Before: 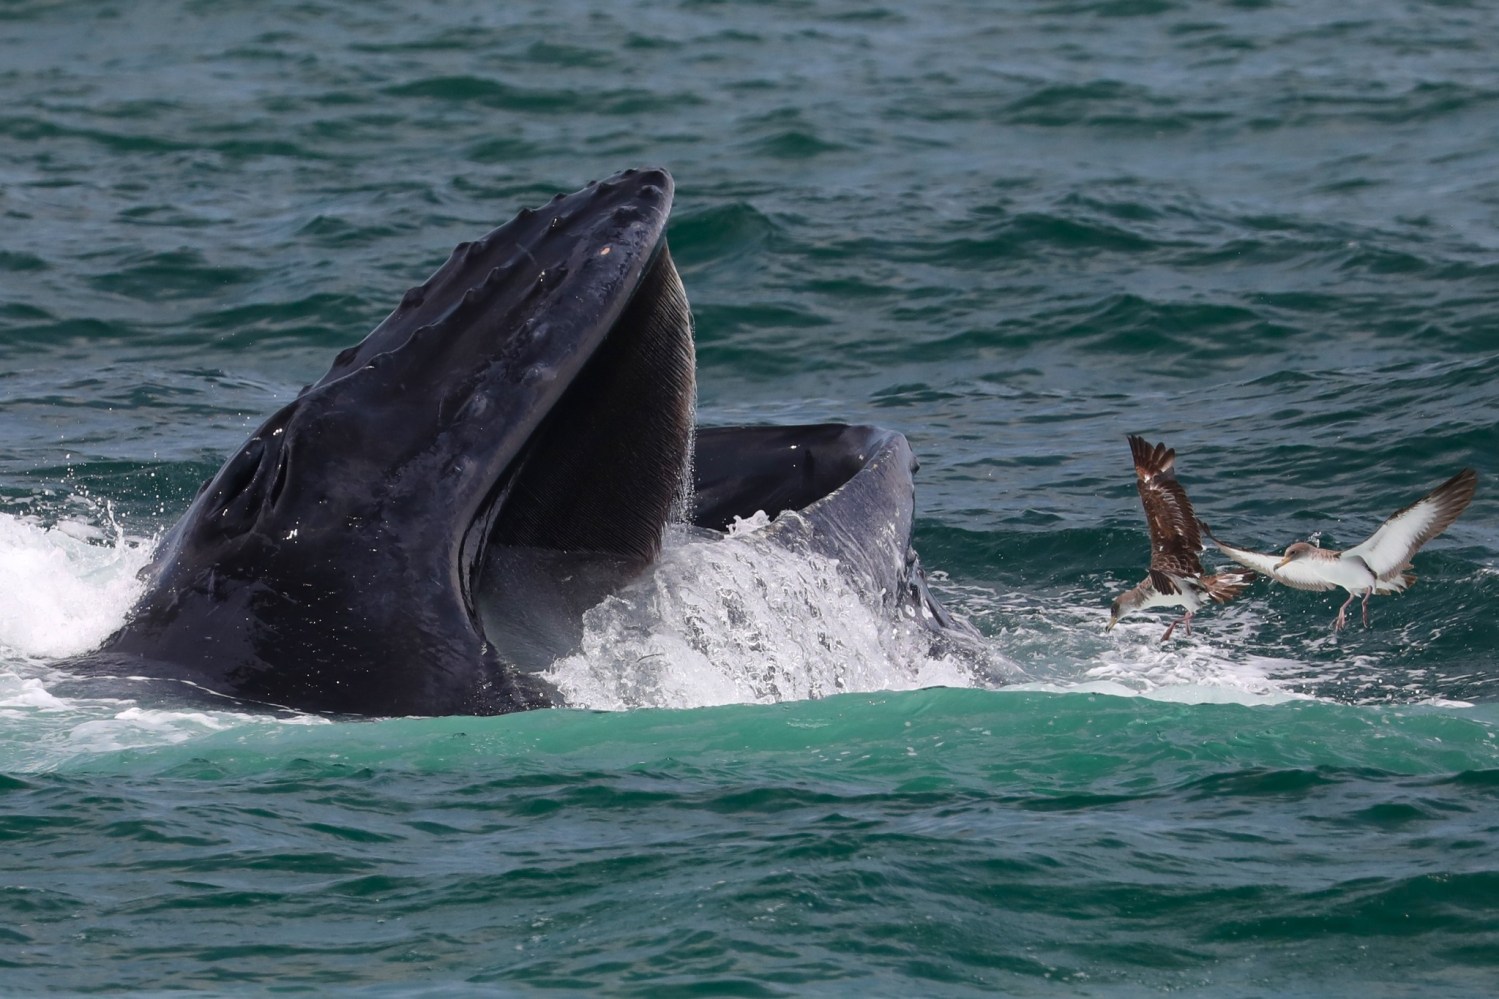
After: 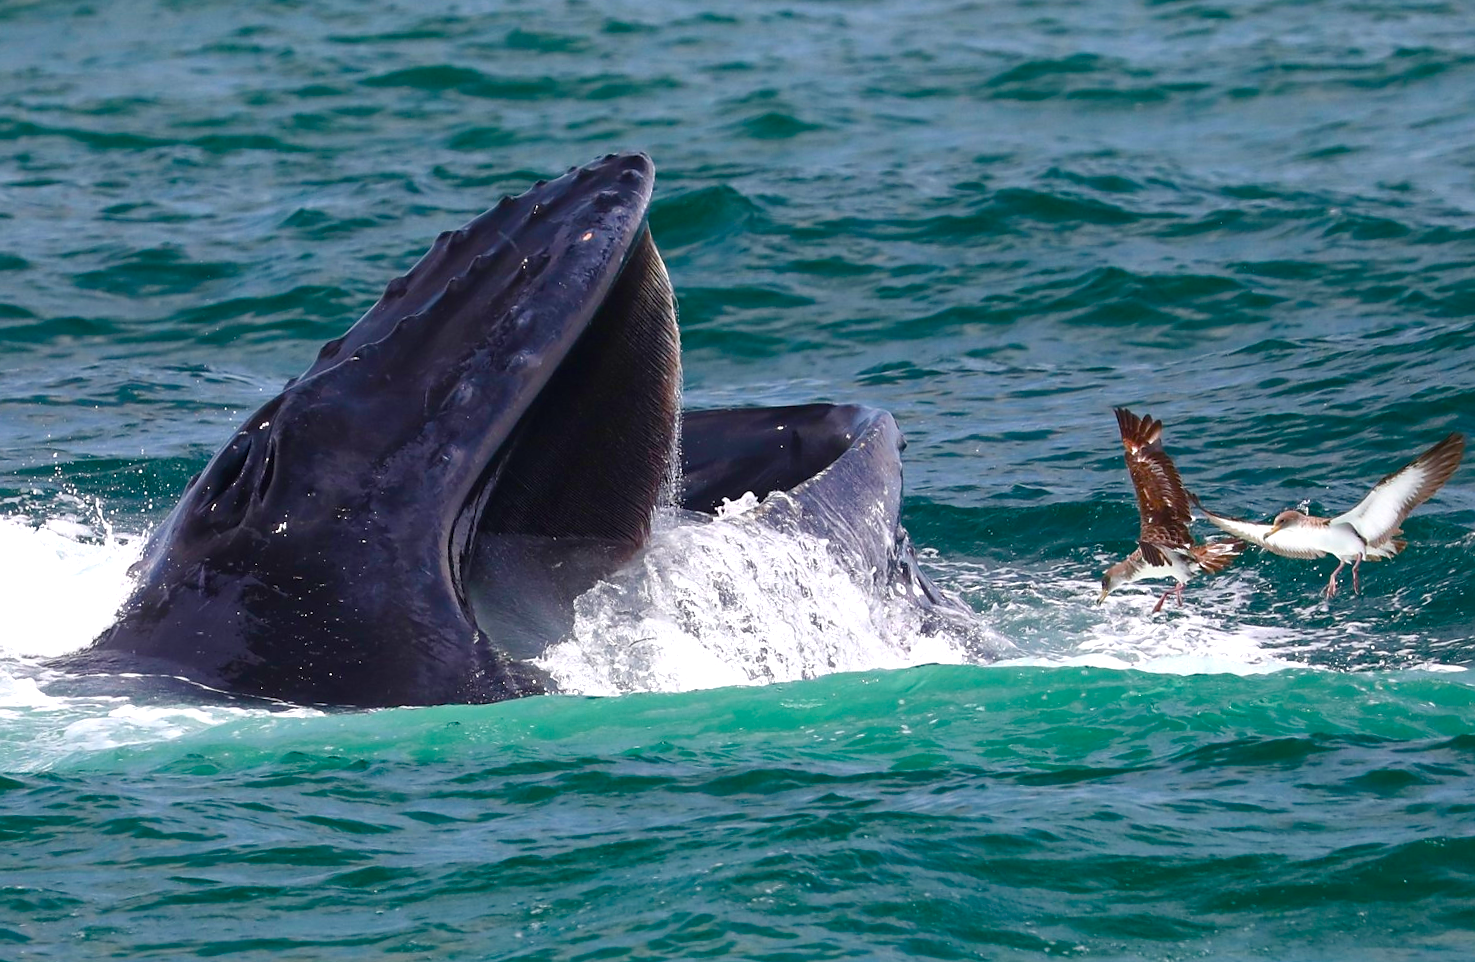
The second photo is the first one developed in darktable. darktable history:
rotate and perspective: rotation -1.42°, crop left 0.016, crop right 0.984, crop top 0.035, crop bottom 0.965
color balance rgb: linear chroma grading › shadows -2.2%, linear chroma grading › highlights -15%, linear chroma grading › global chroma -10%, linear chroma grading › mid-tones -10%, perceptual saturation grading › global saturation 45%, perceptual saturation grading › highlights -50%, perceptual saturation grading › shadows 30%, perceptual brilliance grading › global brilliance 18%, global vibrance 45%
sharpen: radius 1, threshold 1
